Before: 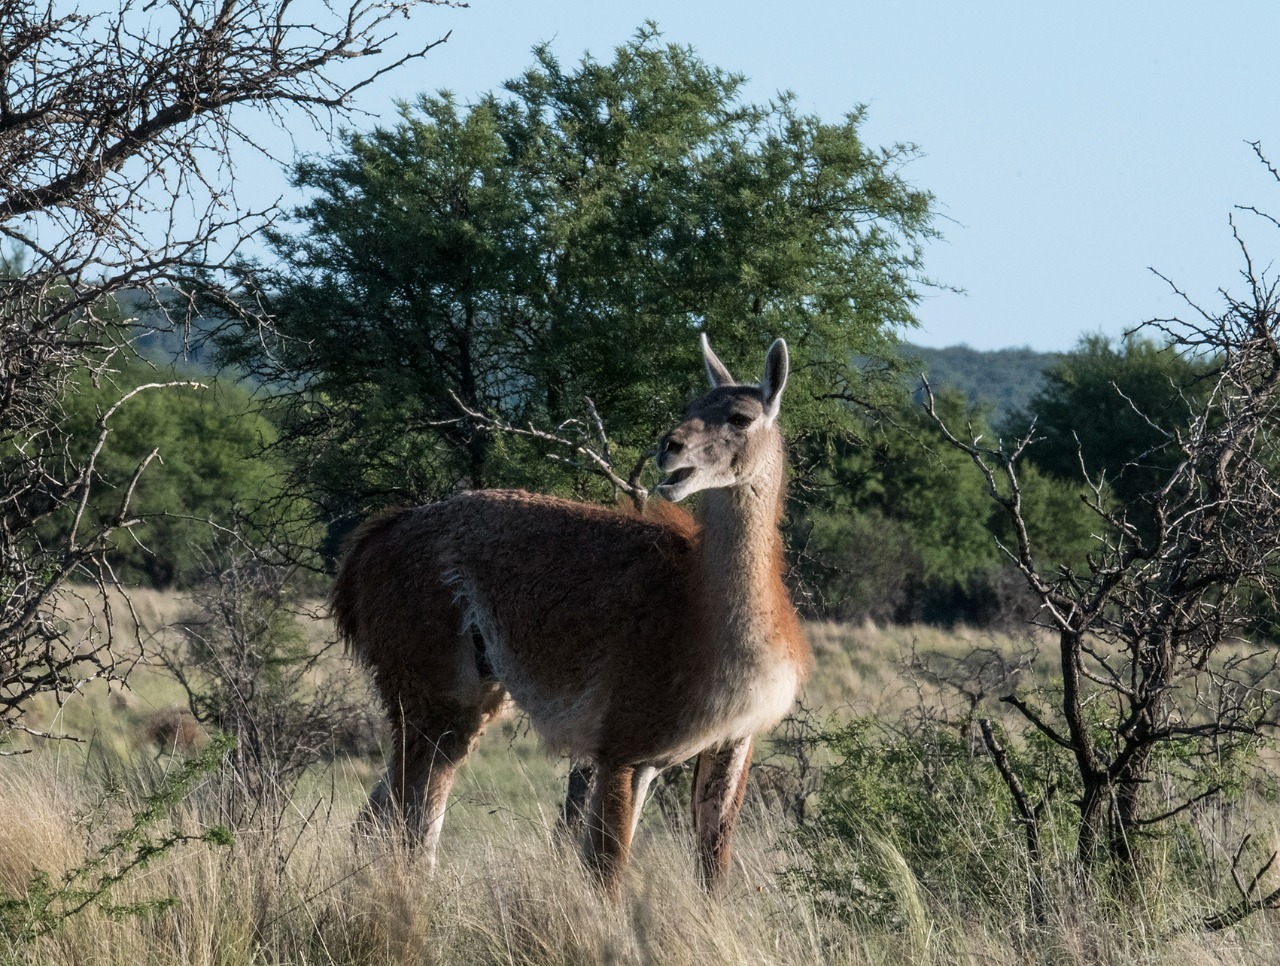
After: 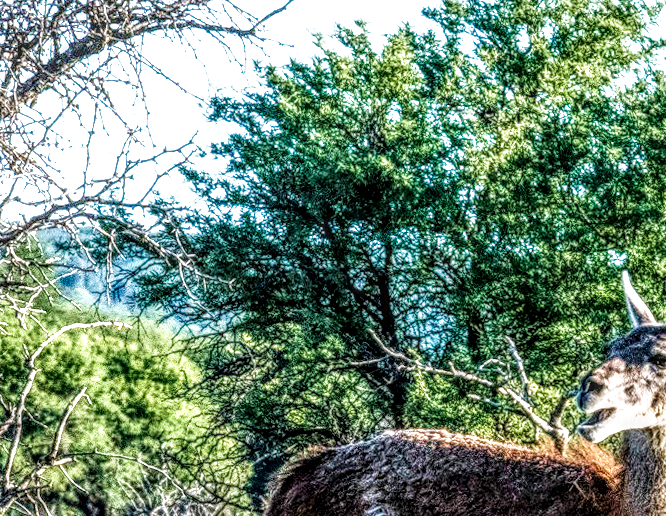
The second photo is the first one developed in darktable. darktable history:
crop and rotate: left 3.047%, top 7.509%, right 42.236%, bottom 37.598%
rotate and perspective: rotation 0.074°, lens shift (vertical) 0.096, lens shift (horizontal) -0.041, crop left 0.043, crop right 0.952, crop top 0.024, crop bottom 0.979
local contrast: highlights 0%, shadows 0%, detail 300%, midtone range 0.3
sharpen: amount 0.2
exposure: black level correction 0.001, exposure 1 EV, compensate highlight preservation false
base curve: curves: ch0 [(0, 0.003) (0.001, 0.002) (0.006, 0.004) (0.02, 0.022) (0.048, 0.086) (0.094, 0.234) (0.162, 0.431) (0.258, 0.629) (0.385, 0.8) (0.548, 0.918) (0.751, 0.988) (1, 1)], preserve colors none
velvia: strength 45%
